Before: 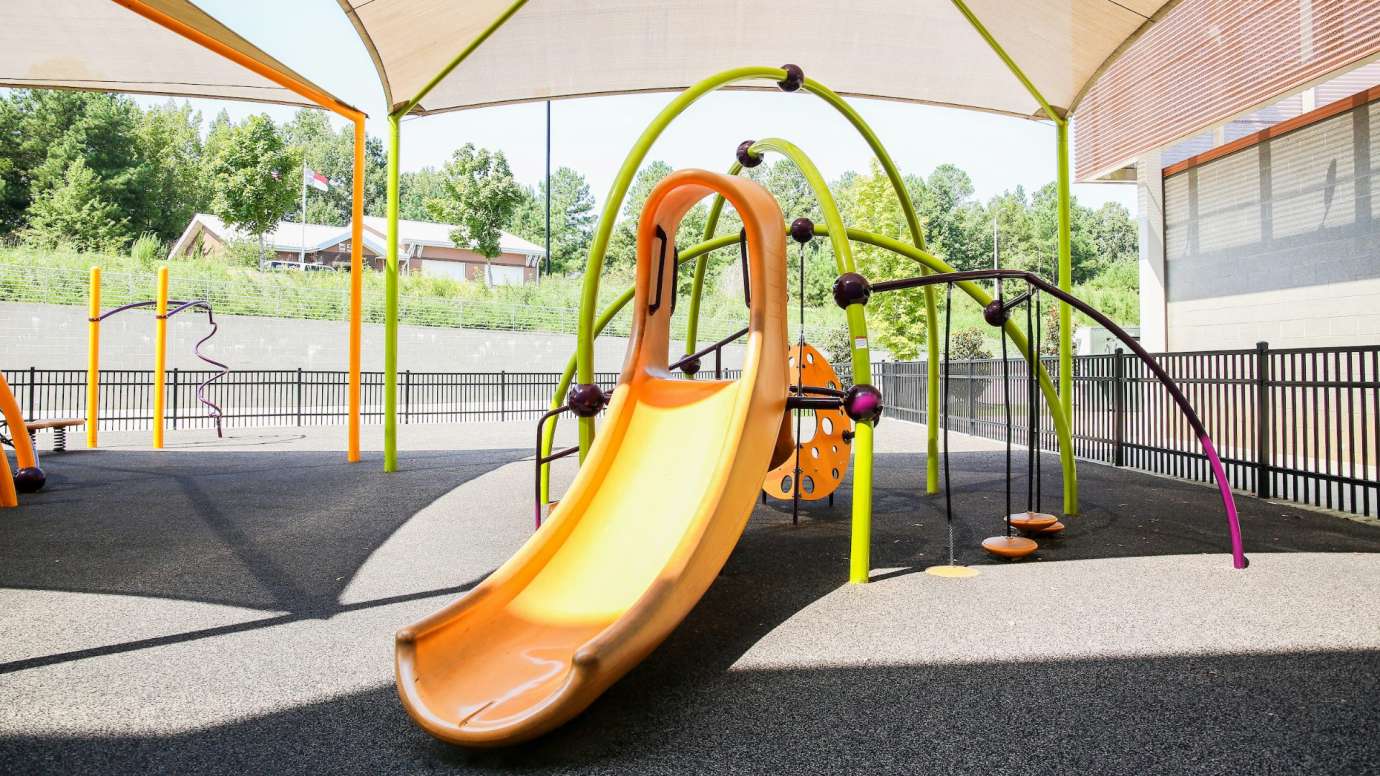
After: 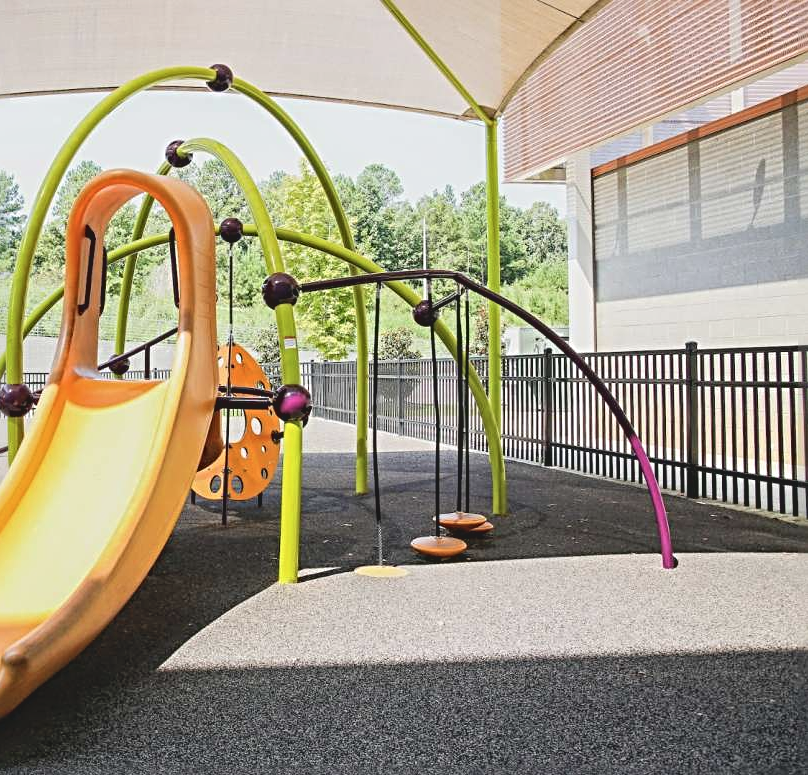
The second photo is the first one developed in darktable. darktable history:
exposure: compensate highlight preservation false
sharpen: radius 4
crop: left 41.402%
local contrast: highlights 100%, shadows 100%, detail 120%, midtone range 0.2
contrast brightness saturation: contrast -0.15, brightness 0.05, saturation -0.12
